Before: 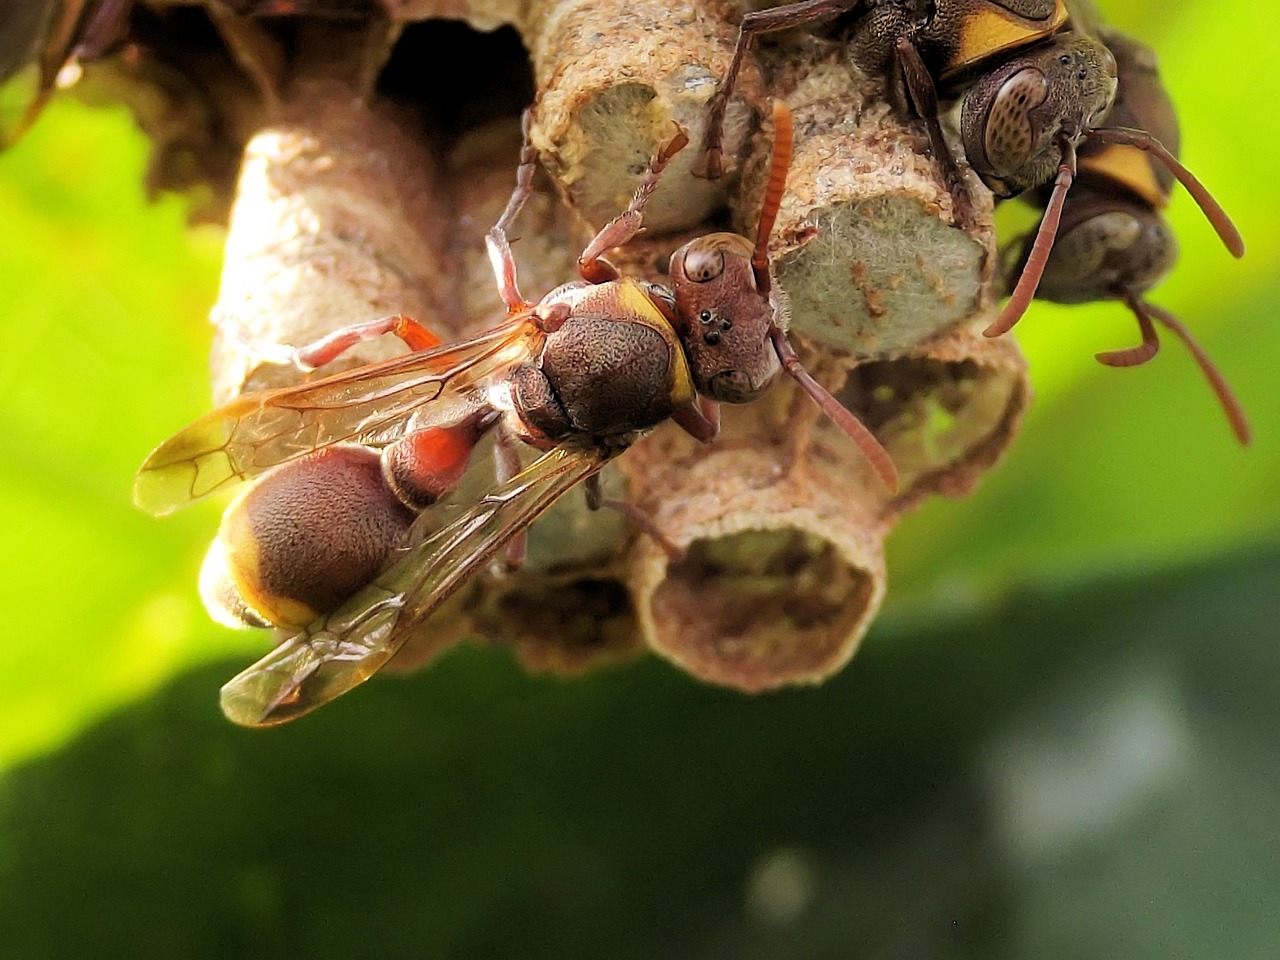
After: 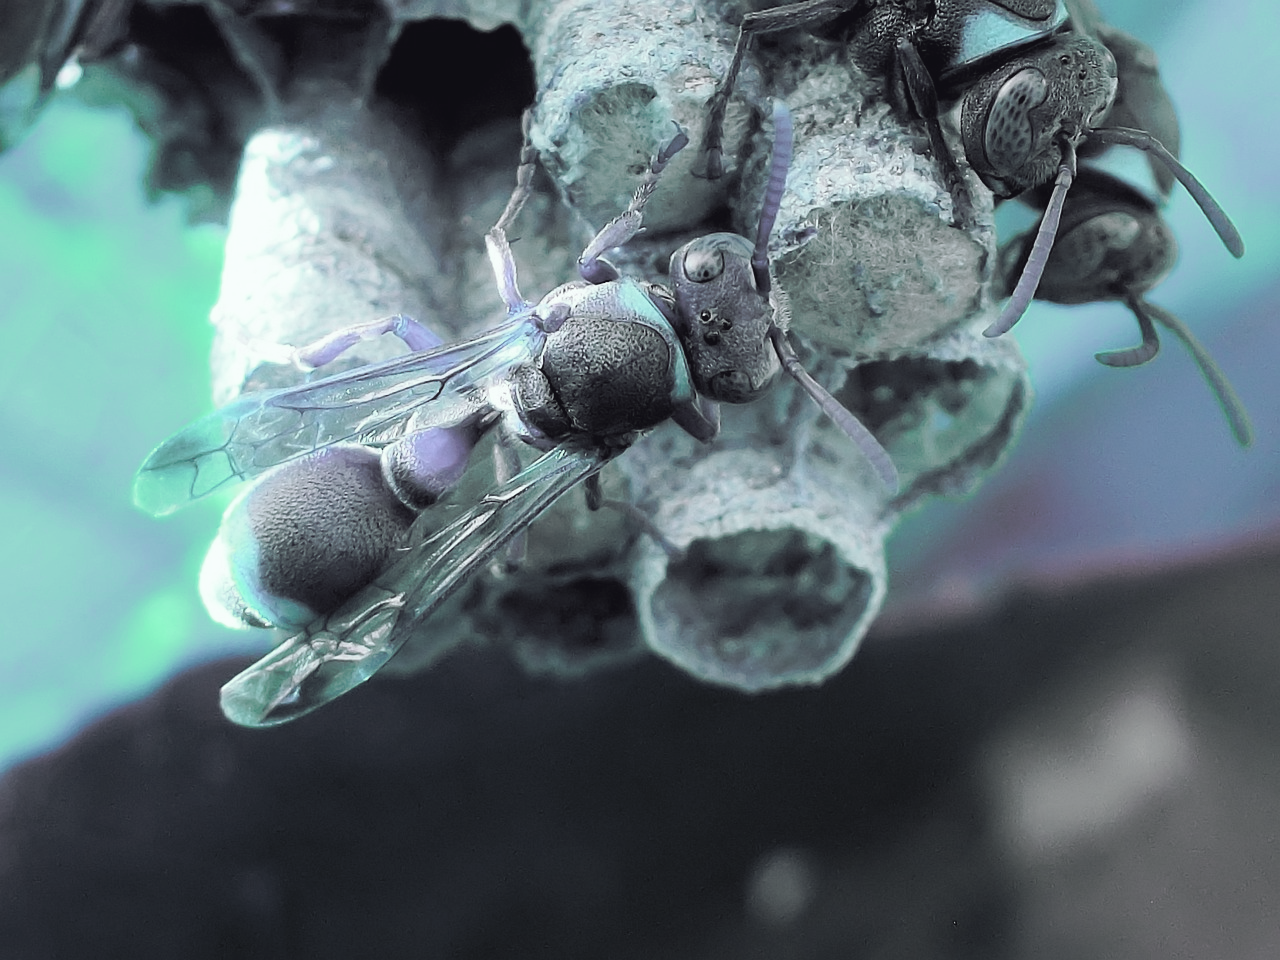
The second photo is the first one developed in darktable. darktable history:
tone curve: curves: ch0 [(0, 0) (0.003, 0.003) (0.011, 0.011) (0.025, 0.024) (0.044, 0.043) (0.069, 0.068) (0.1, 0.097) (0.136, 0.132) (0.177, 0.173) (0.224, 0.219) (0.277, 0.27) (0.335, 0.327) (0.399, 0.389) (0.468, 0.456) (0.543, 0.547) (0.623, 0.626) (0.709, 0.711) (0.801, 0.802) (0.898, 0.898) (1, 1)], preserve colors none
color look up table: target L [93.7, 90.59, 96.68, 80.31, 88.61, 80.93, 92.25, 80.28, 81.44, 85.06, 62.18, 53.94, 62.15, 52.77, 47.79, 52.96, 41.65, 15.53, 90.65, 89.32, 87.91, 79.56, 76.21, 73.49, 79.01, 69.98, 53.87, 64.79, 49.61, 38.55, 27.04, 14.68, 95.55, 77.79, 77.31, 88.38, 67.85, 76.8, 58.99, 89.06, 59.11, 74.59, 33.78, 50, 29.17, 91.78, 94.38, 76.69, 11.25], target a [-19.67, -44.94, -4.57, 17.8, 5.746, -30.08, -5.049, 11.41, -2.953, -16, 24.77, -1.701, -6.022, 7.173, 11.72, -21.67, -7.945, 0.031, -9.614, 2.759, -21.51, 6.017, -13.01, -5.078, 15.69, 3.93, -6.007, 13.69, -13.09, 8.059, 0.014, 4.882, 0.459, 4.79, 10.57, 3.959, 0.796, 1.449, 23.2, -2.743, 13.38, 5.648, 13, 0.679, 7.153, -14.69, -1.501, -7.696, 0.107], target b [7.23, 17.58, 5.782, -26.94, -5.46, 0.341, 20.5, -3.985, 2.244, 15.65, -21.44, -23.91, 14.02, -5.74, -12.06, 1.501, 6.634, -6.558, -1.705, -7.091, -8.668, -12.73, -16.6, -12.43, -28.46, -26.43, -0.881, -26.02, -10.35, -16.09, -3.367, -9.204, -3.021, -14.93, -31.75, -14.8, -4.279, -7.825, -59.64, -13.37, -34.96, -19.82, -34.71, -10.68, -22.04, 0.901, -5.325, -7.652, -2.229], num patches 49
